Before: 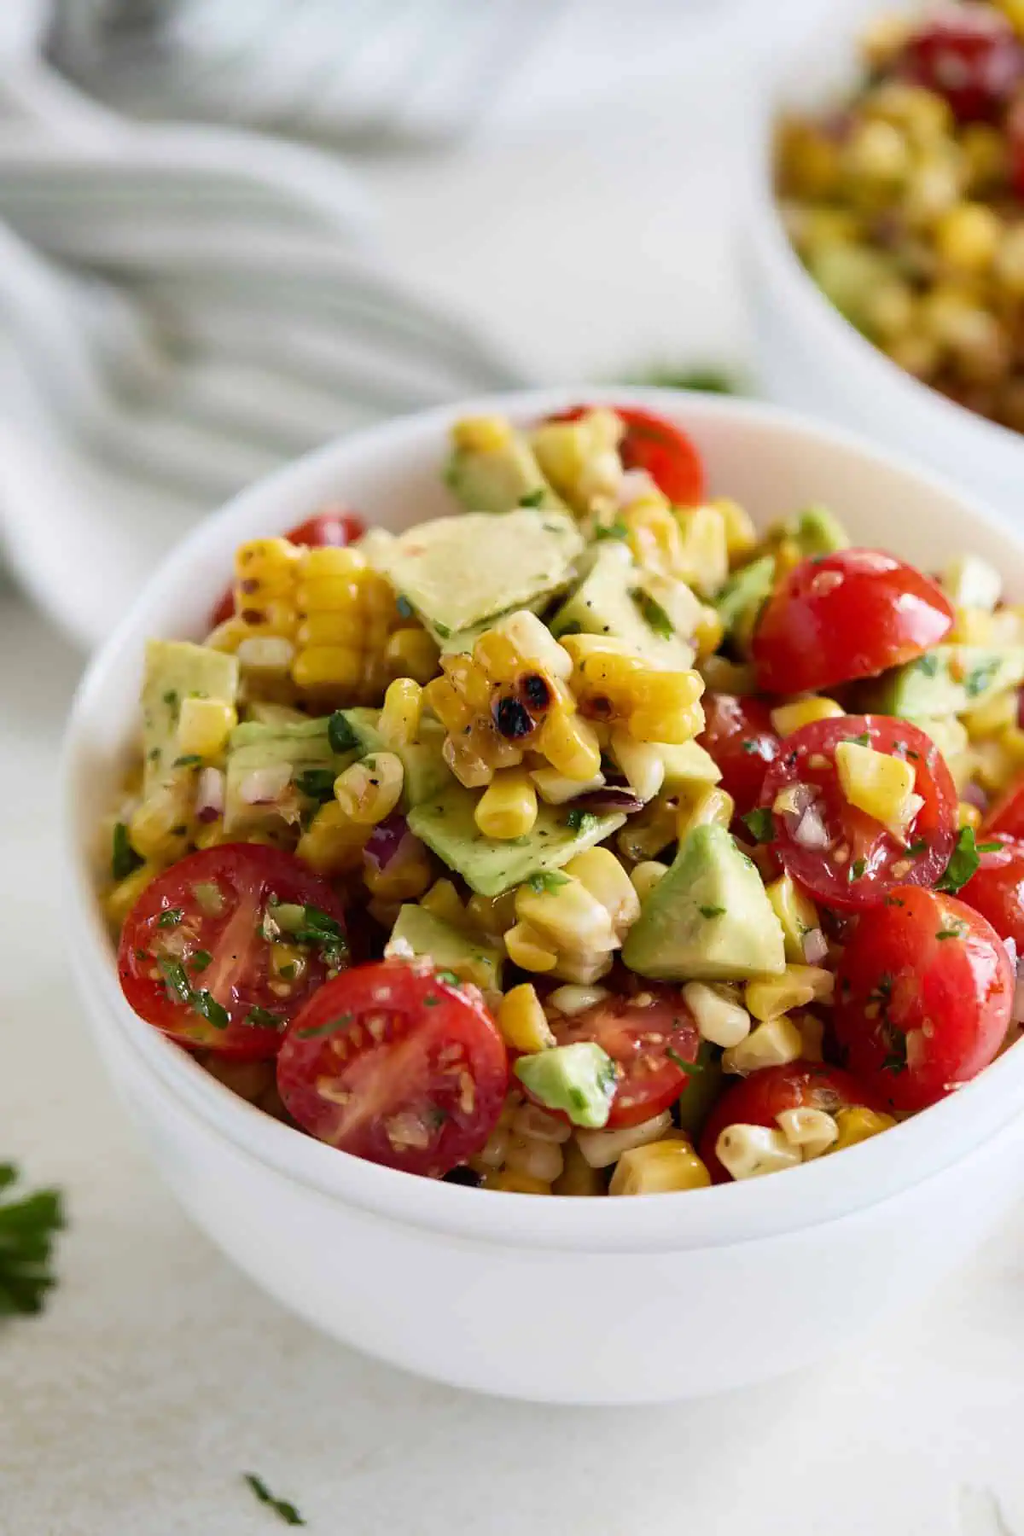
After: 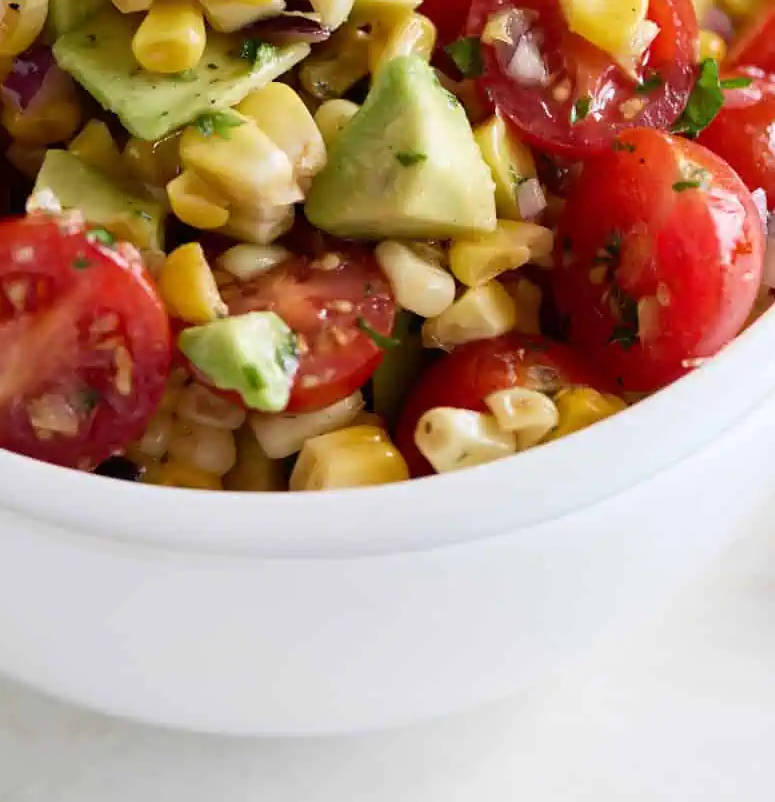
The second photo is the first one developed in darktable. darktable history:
crop and rotate: left 35.412%, top 50.585%, bottom 4.838%
